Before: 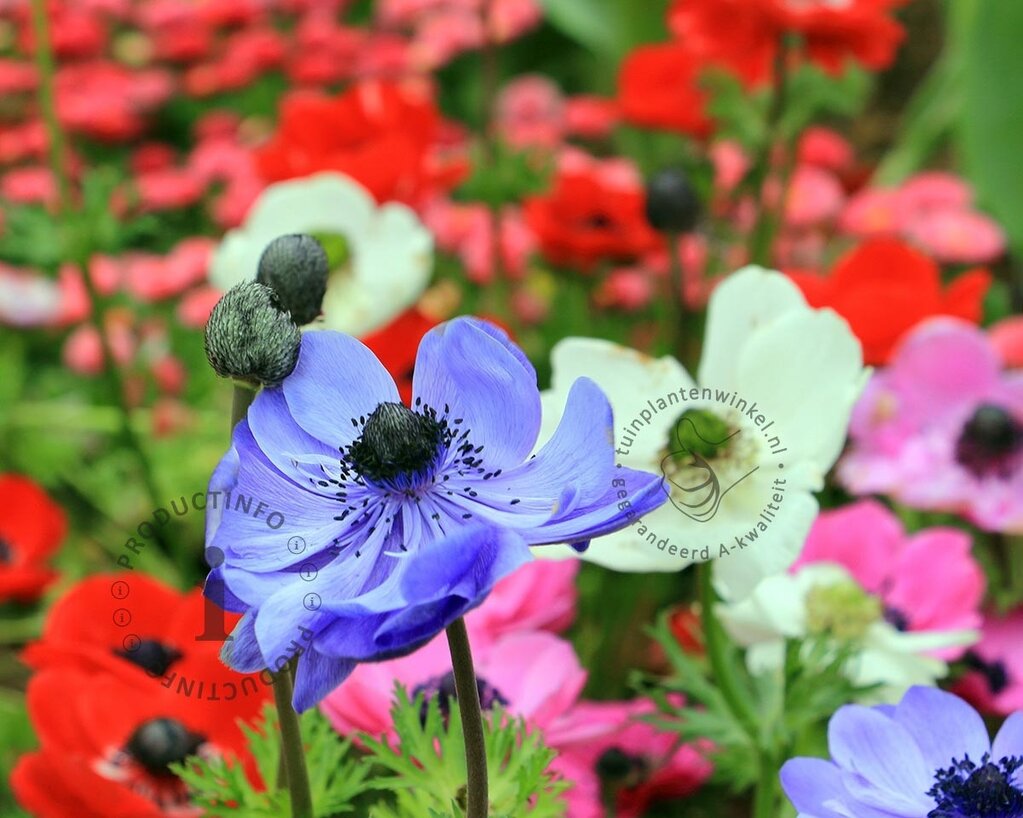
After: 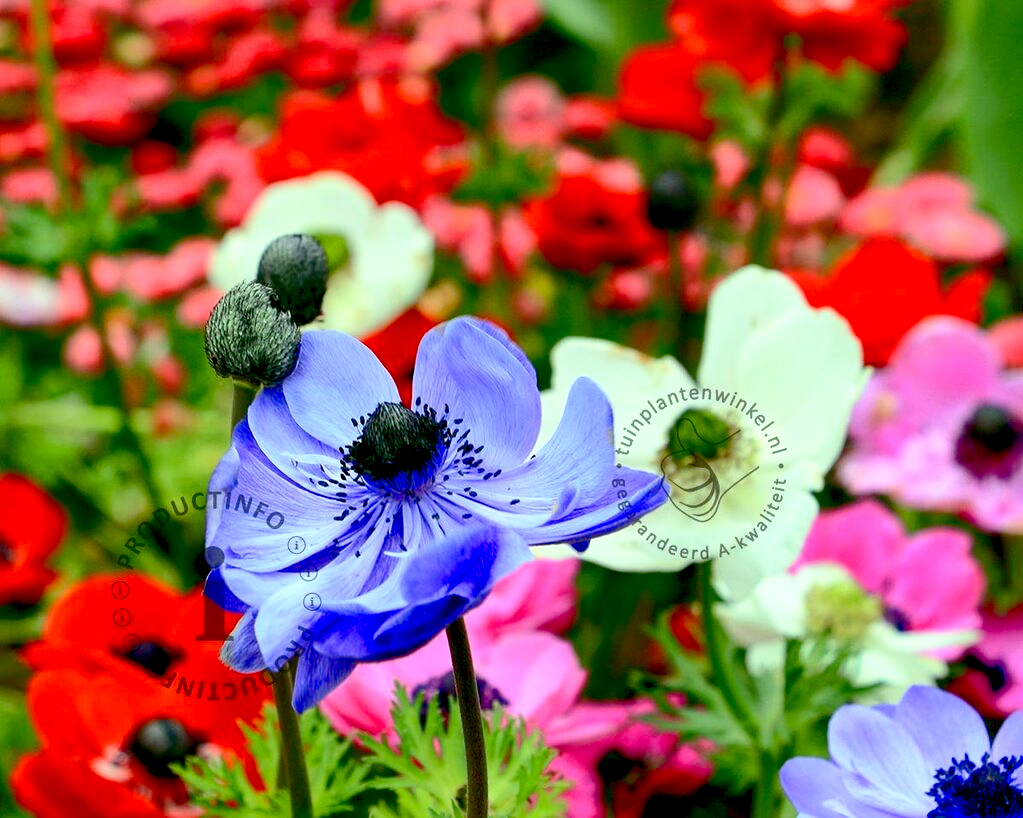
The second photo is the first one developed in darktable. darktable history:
shadows and highlights: on, module defaults
base curve: curves: ch0 [(0.017, 0) (0.425, 0.441) (0.844, 0.933) (1, 1)], preserve colors none
contrast brightness saturation: contrast 0.272
color balance rgb: perceptual saturation grading › global saturation 20%, perceptual saturation grading › highlights -25.552%, perceptual saturation grading › shadows 25.948%
